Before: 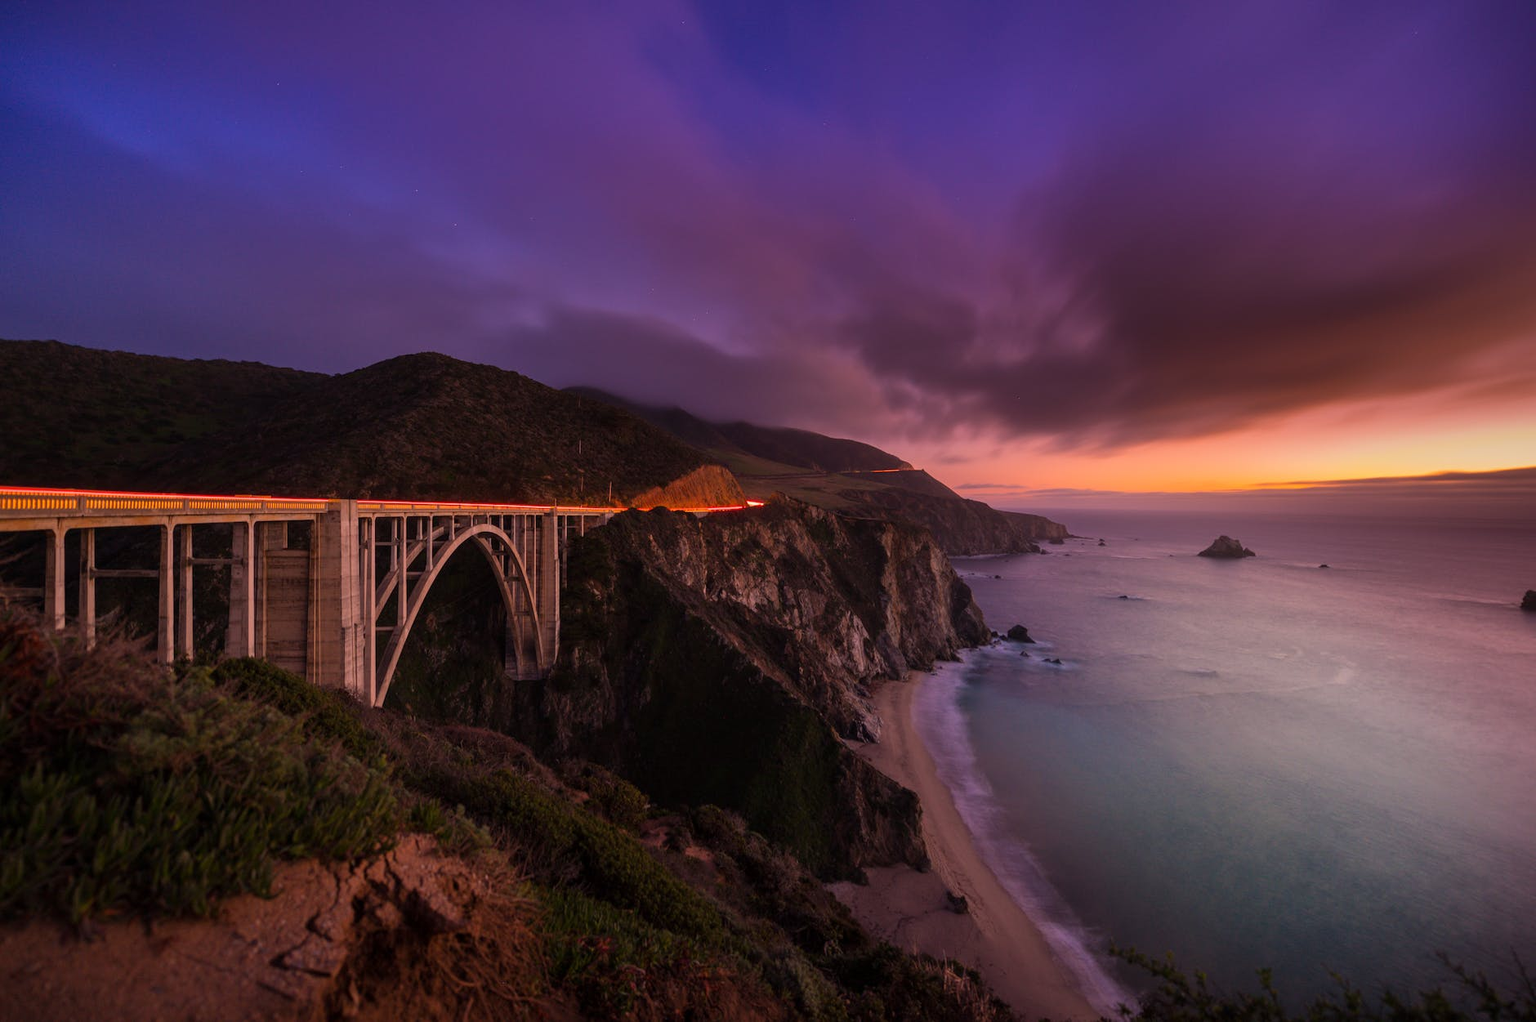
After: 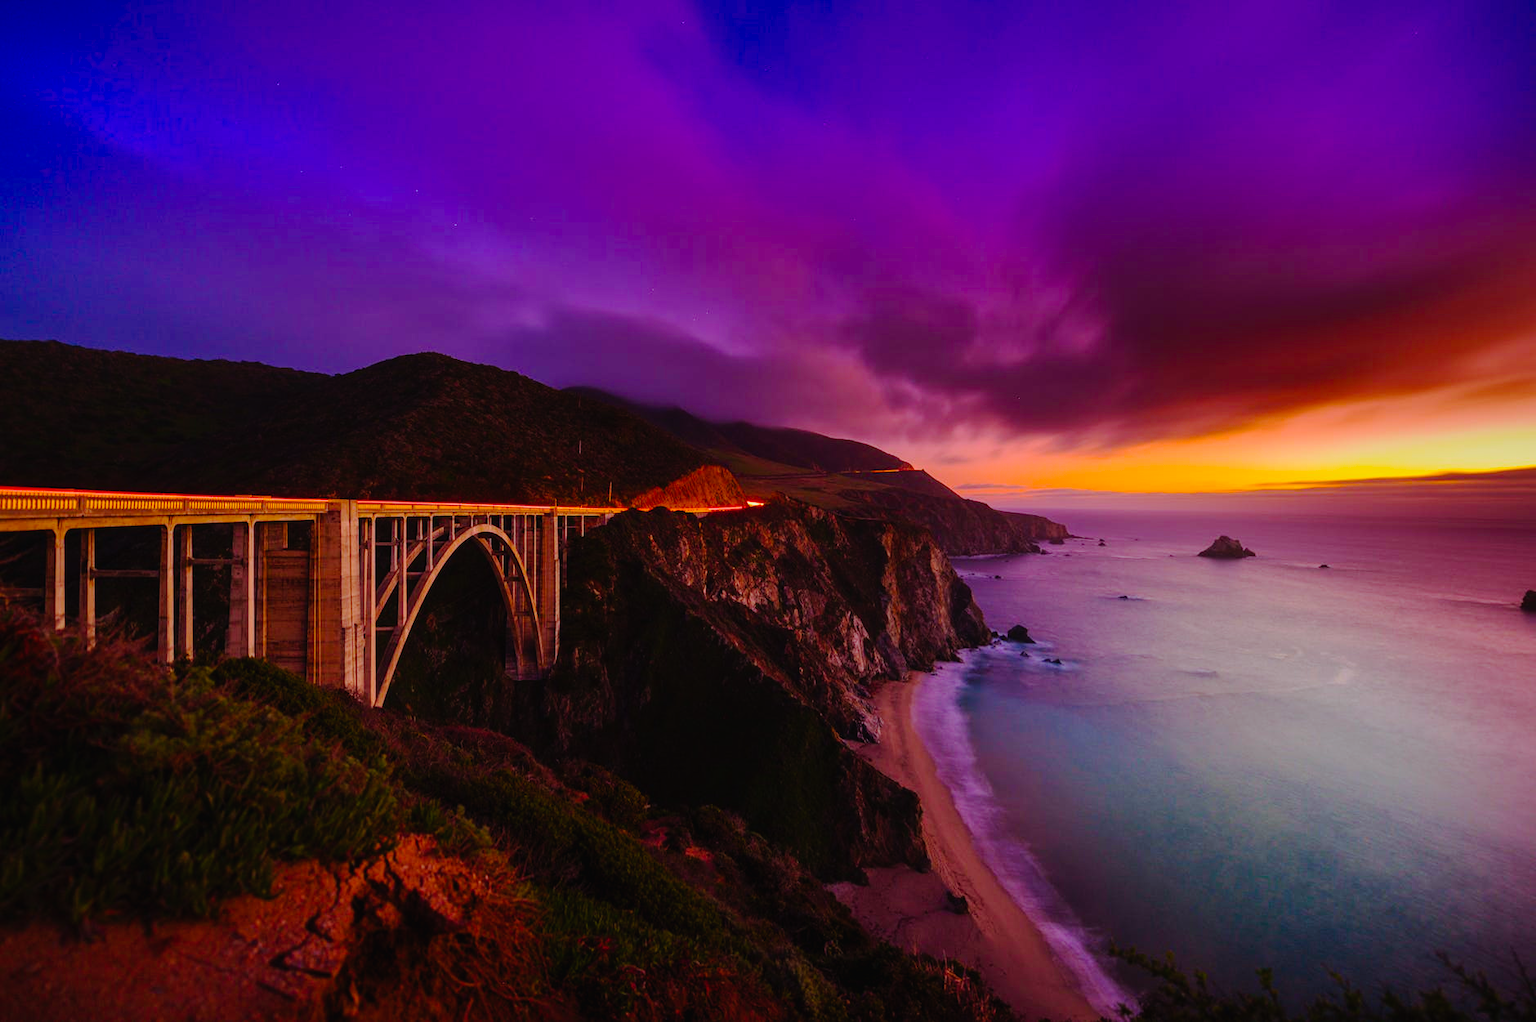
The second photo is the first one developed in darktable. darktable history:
color balance rgb: shadows lift › luminance -9.776%, power › hue 329.35°, highlights gain › chroma 4.11%, highlights gain › hue 203.49°, perceptual saturation grading › global saturation 24.958%, global vibrance 59.915%
tone curve: curves: ch0 [(0.003, 0.015) (0.104, 0.07) (0.236, 0.218) (0.401, 0.443) (0.495, 0.55) (0.65, 0.68) (0.832, 0.858) (1, 0.977)]; ch1 [(0, 0) (0.161, 0.092) (0.35, 0.33) (0.379, 0.401) (0.45, 0.466) (0.489, 0.499) (0.55, 0.56) (0.621, 0.615) (0.718, 0.734) (1, 1)]; ch2 [(0, 0) (0.369, 0.427) (0.44, 0.434) (0.502, 0.501) (0.557, 0.55) (0.586, 0.59) (1, 1)], preserve colors none
